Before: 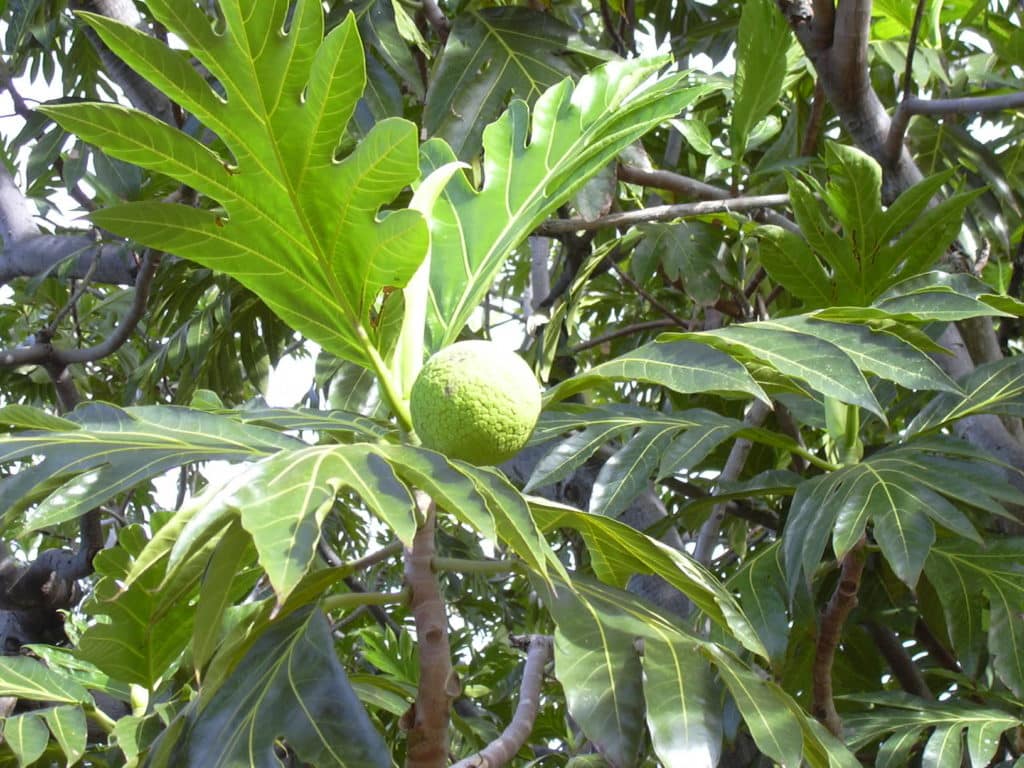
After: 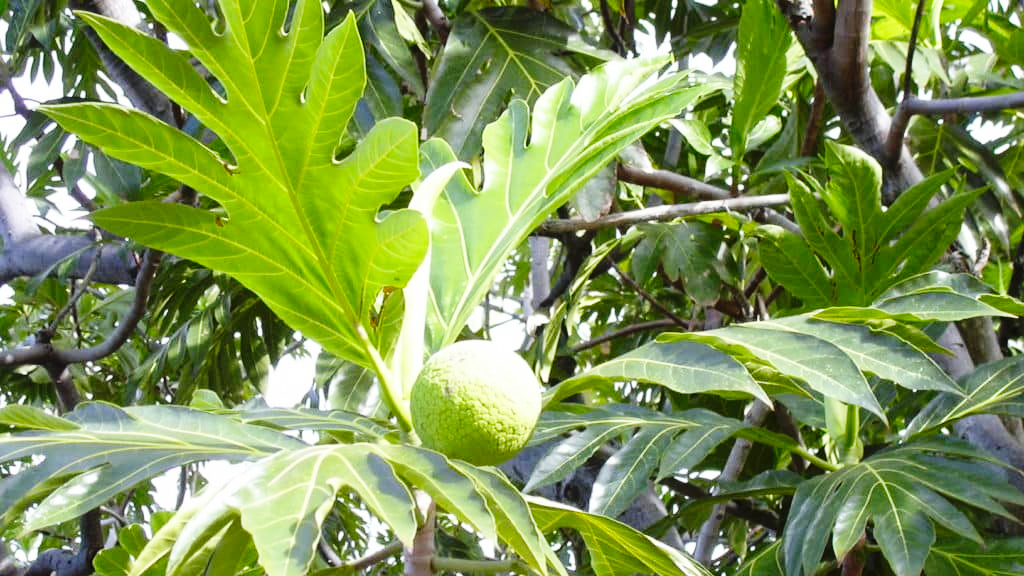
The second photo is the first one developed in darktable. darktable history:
base curve: curves: ch0 [(0, 0) (0.036, 0.025) (0.121, 0.166) (0.206, 0.329) (0.605, 0.79) (1, 1)], preserve colors none
crop: bottom 24.988%
